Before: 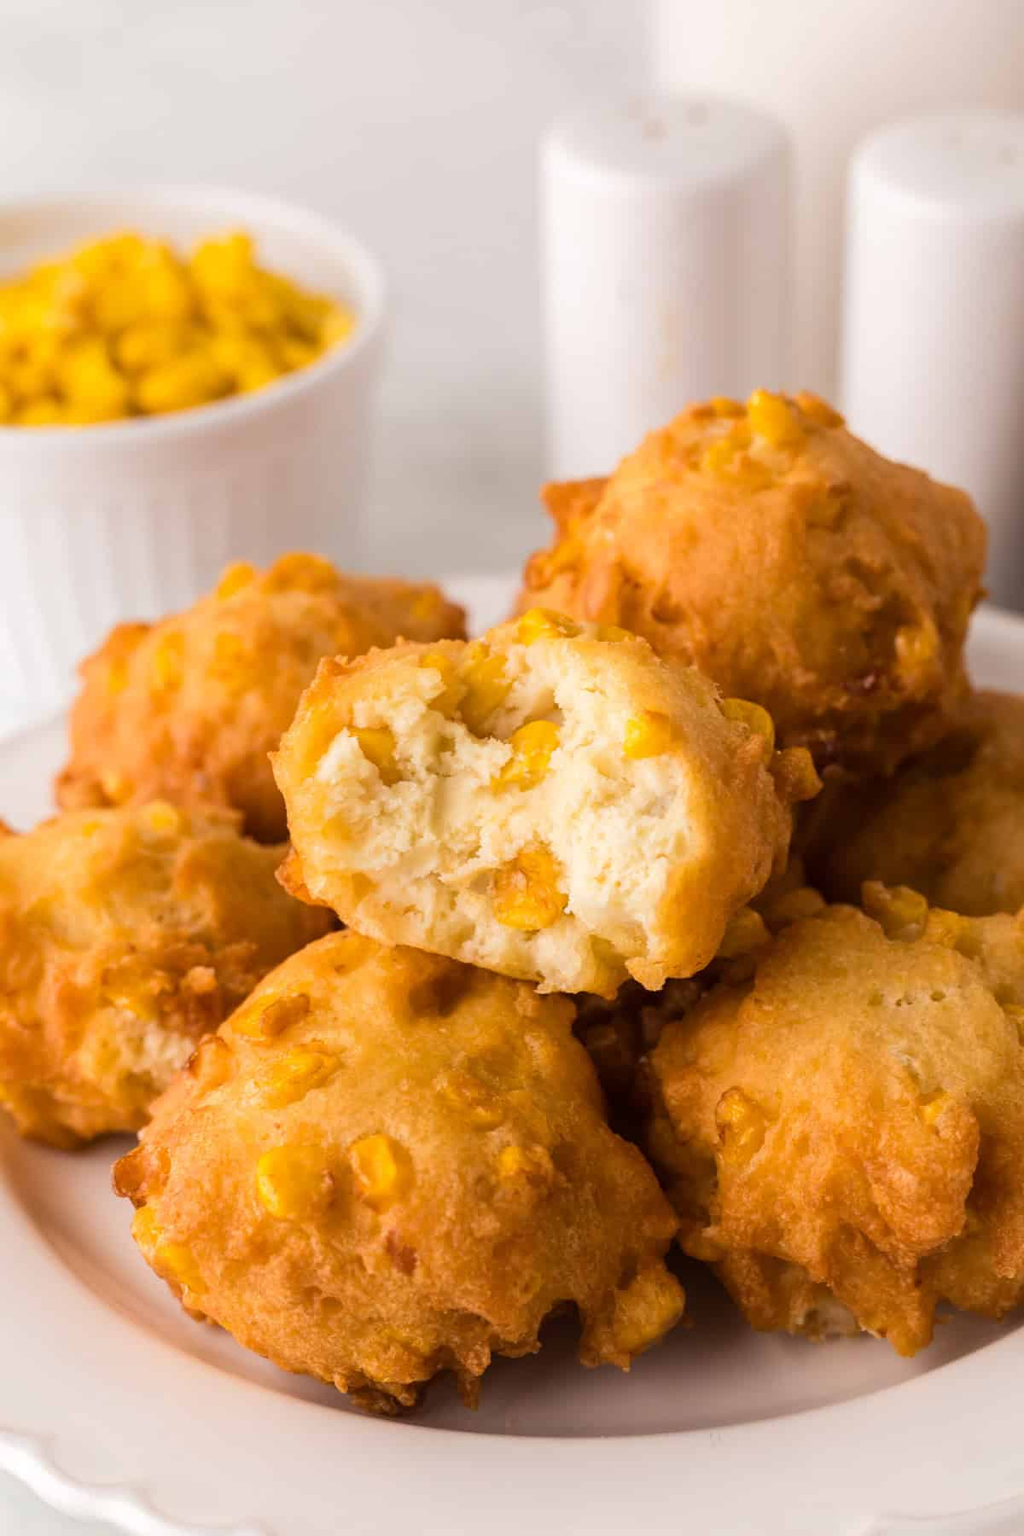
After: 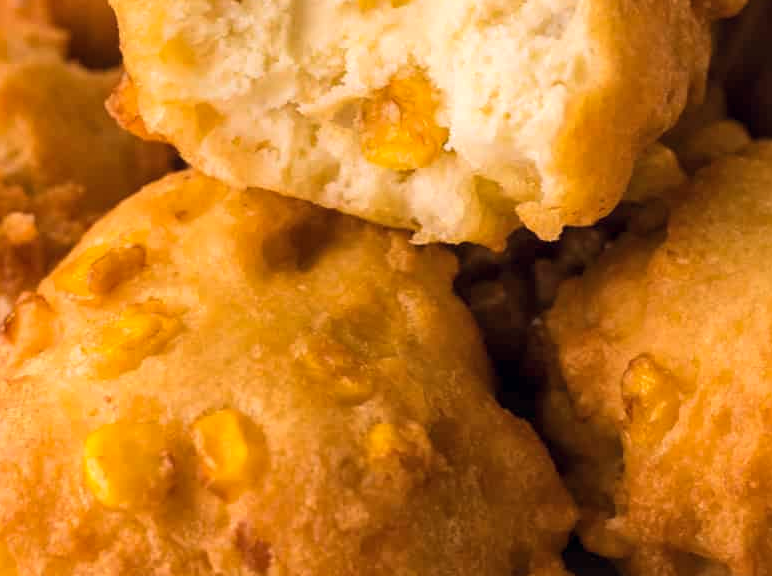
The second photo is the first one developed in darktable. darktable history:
local contrast: highlights 100%, shadows 100%, detail 120%, midtone range 0.2
crop: left 18.091%, top 51.13%, right 17.525%, bottom 16.85%
color correction: highlights a* 5.38, highlights b* 5.3, shadows a* -4.26, shadows b* -5.11
